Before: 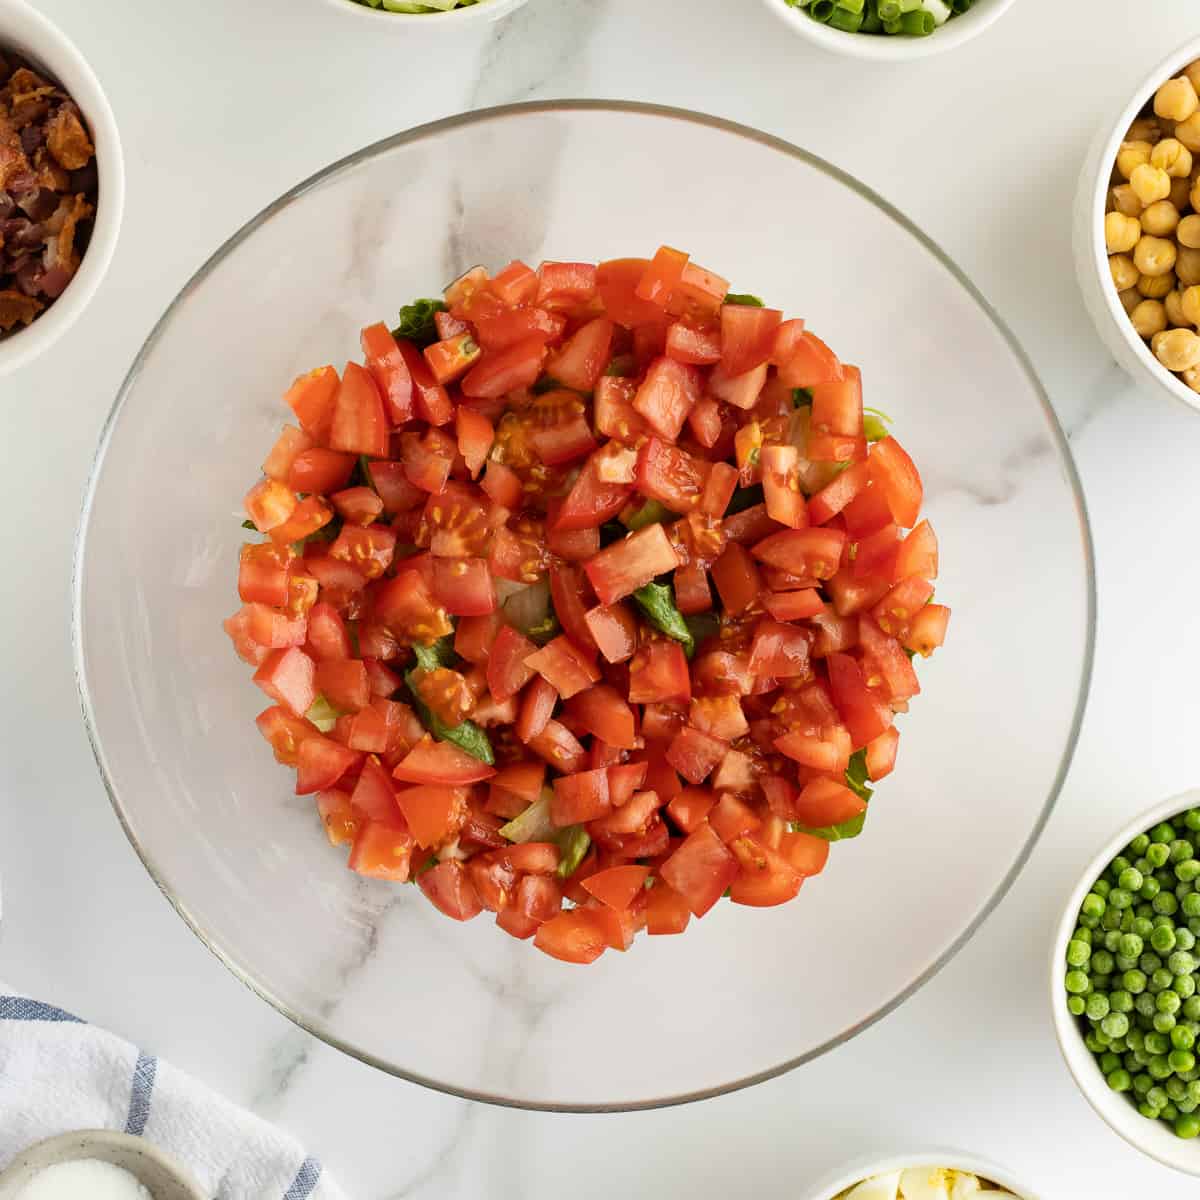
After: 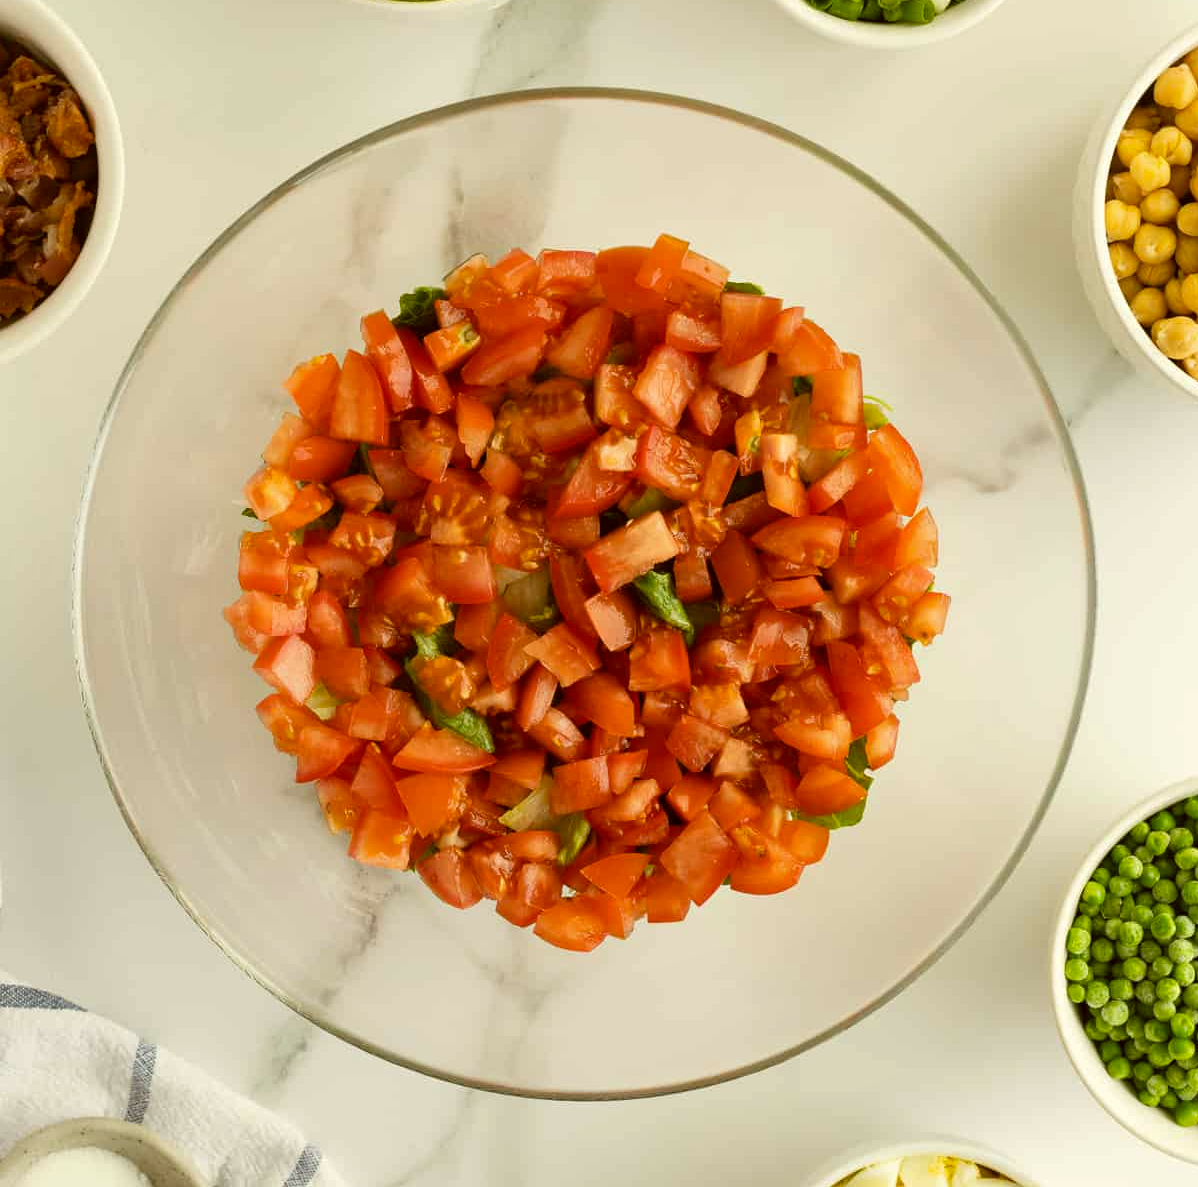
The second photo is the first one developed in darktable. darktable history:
shadows and highlights: radius 125.71, shadows 21.26, highlights -22.89, low approximation 0.01
crop: top 1.022%, right 0.084%
color correction: highlights a* -1.52, highlights b* 10.23, shadows a* 0.931, shadows b* 19.14
